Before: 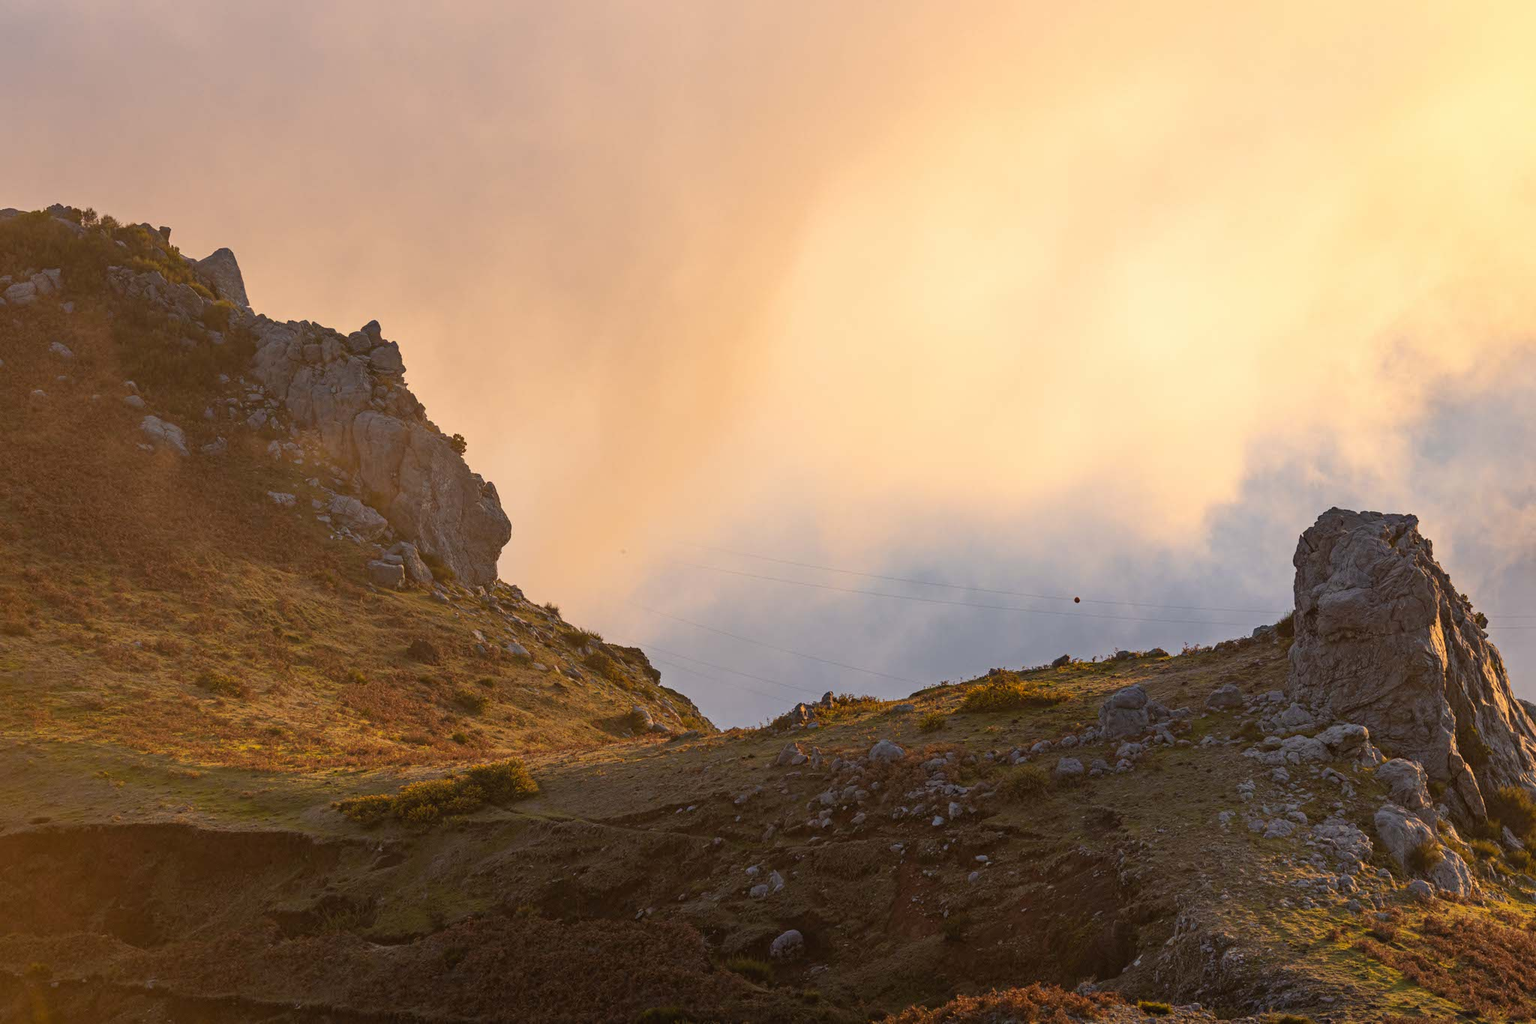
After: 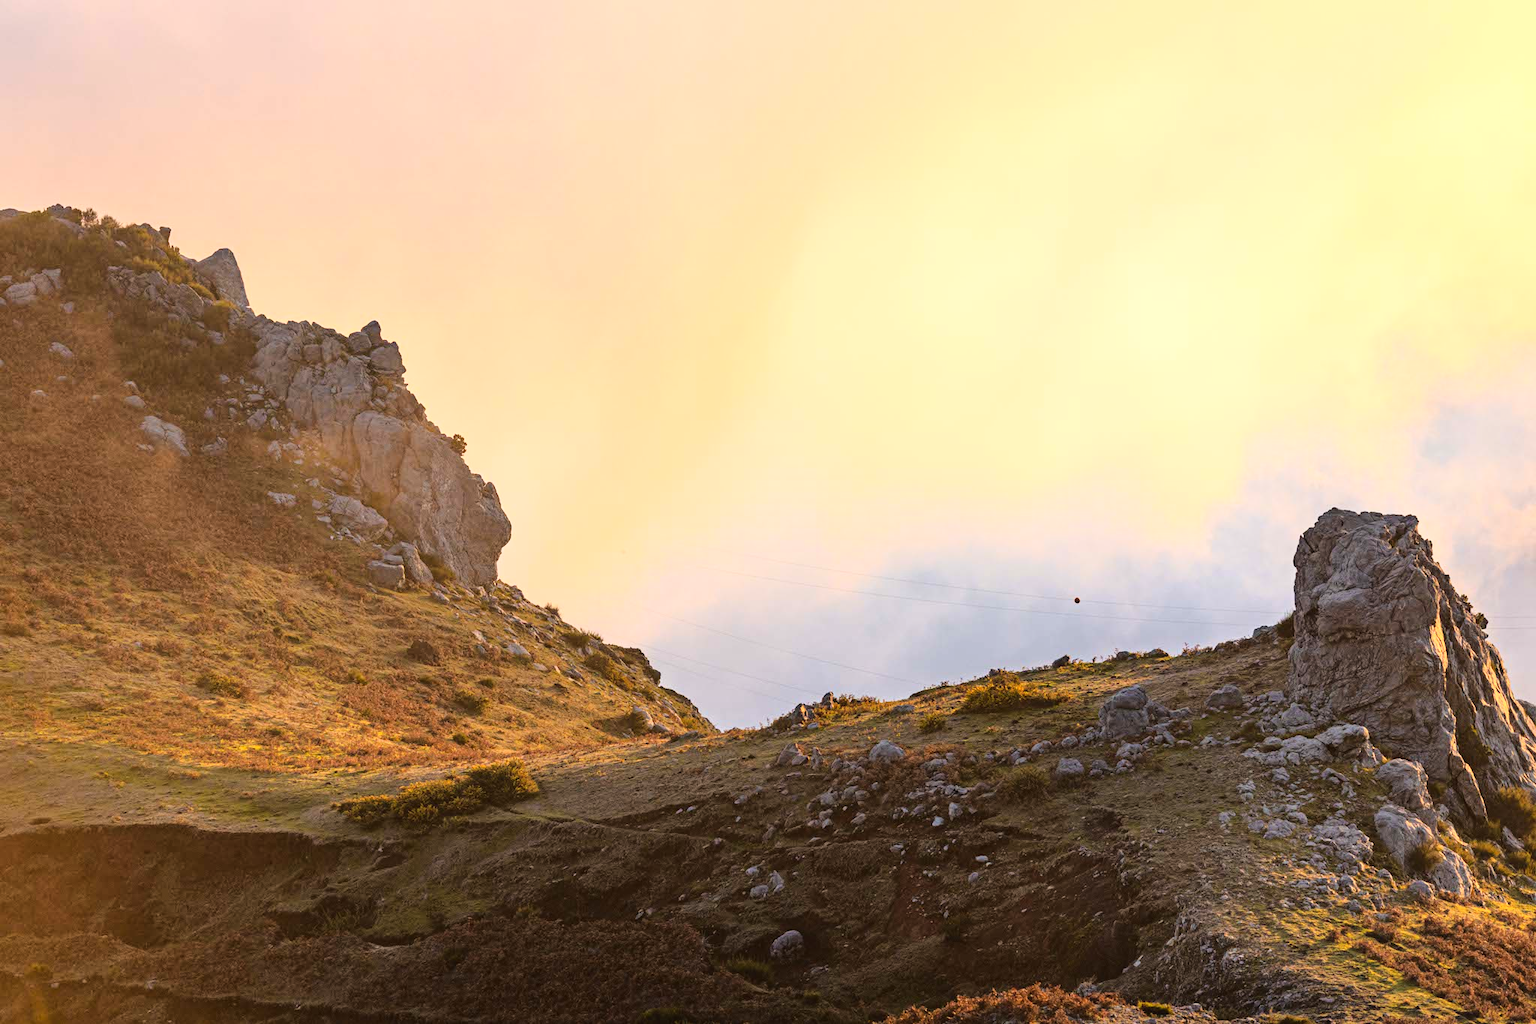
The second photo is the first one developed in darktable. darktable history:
exposure: exposure 0.161 EV, compensate highlight preservation false
base curve: curves: ch0 [(0, 0) (0.028, 0.03) (0.121, 0.232) (0.46, 0.748) (0.859, 0.968) (1, 1)]
